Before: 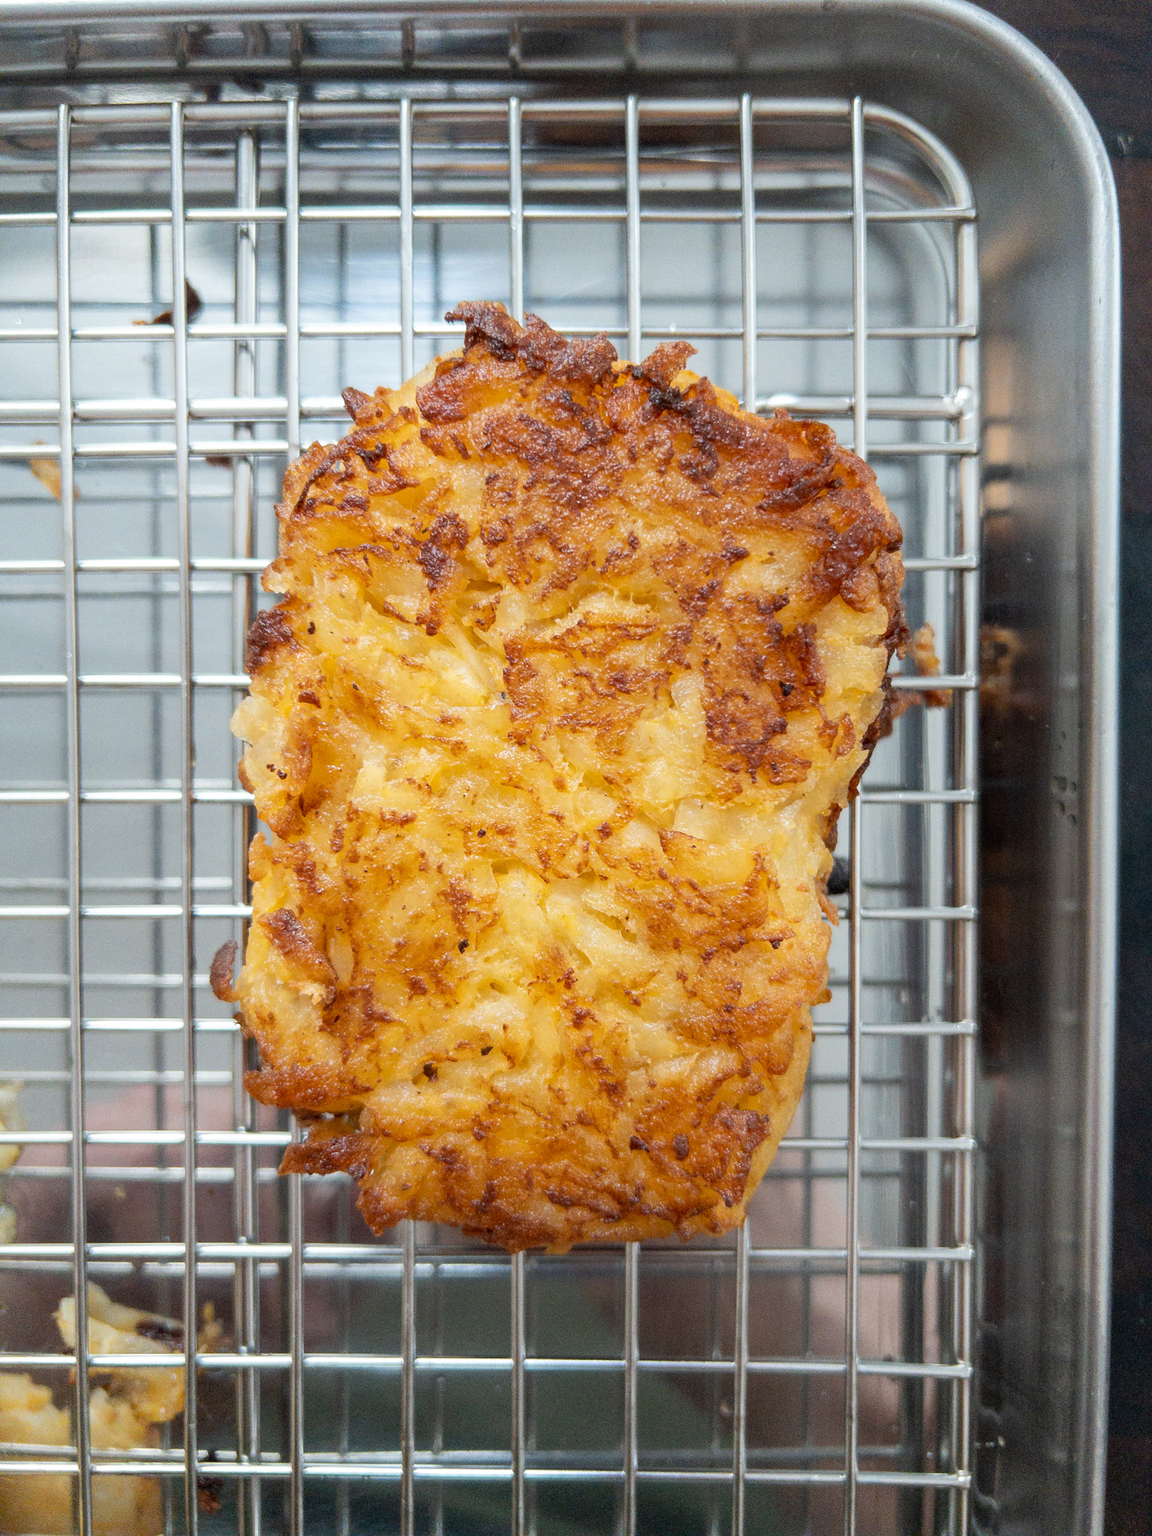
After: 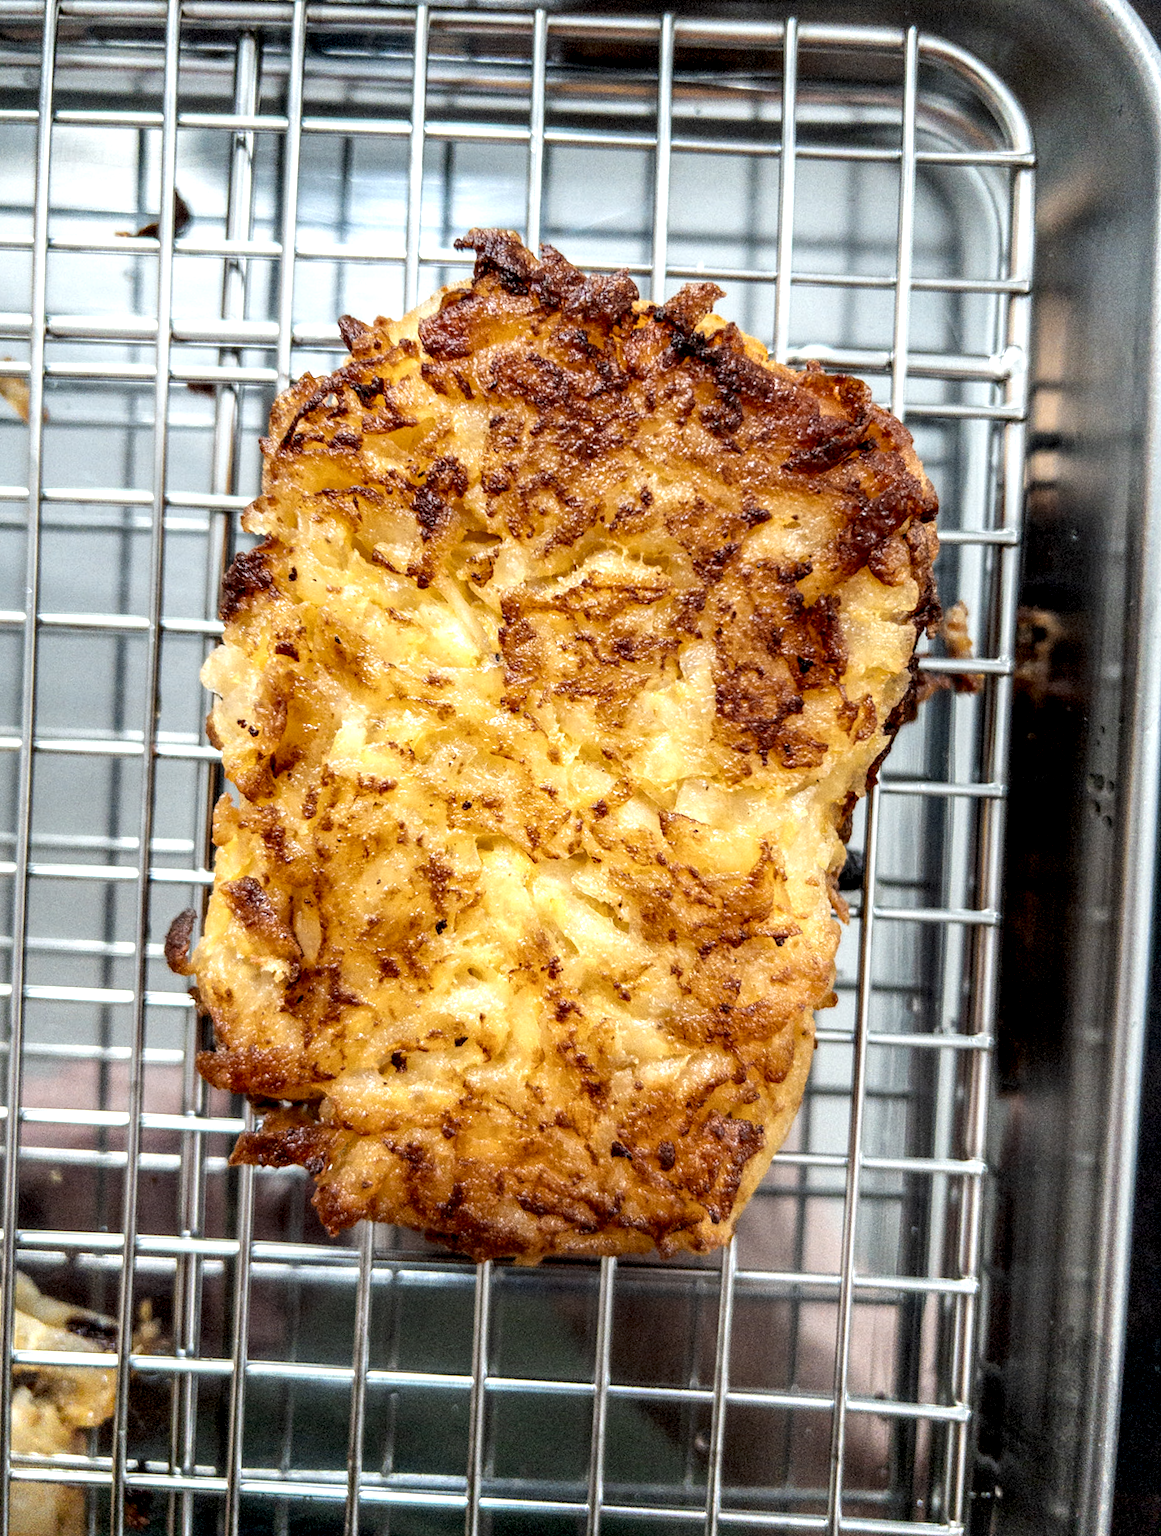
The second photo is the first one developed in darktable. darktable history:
local contrast: detail 203%
rotate and perspective: rotation 0.8°, automatic cropping off
crop and rotate: angle -1.96°, left 3.097%, top 4.154%, right 1.586%, bottom 0.529%
